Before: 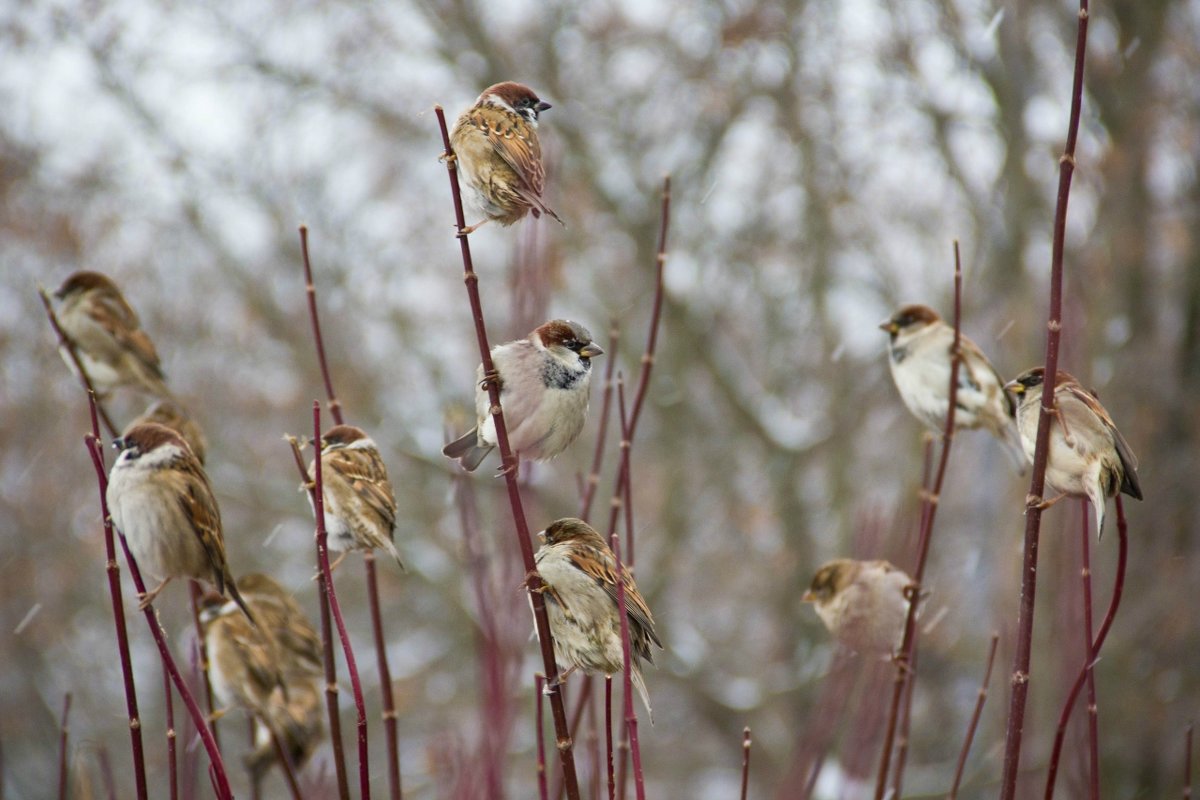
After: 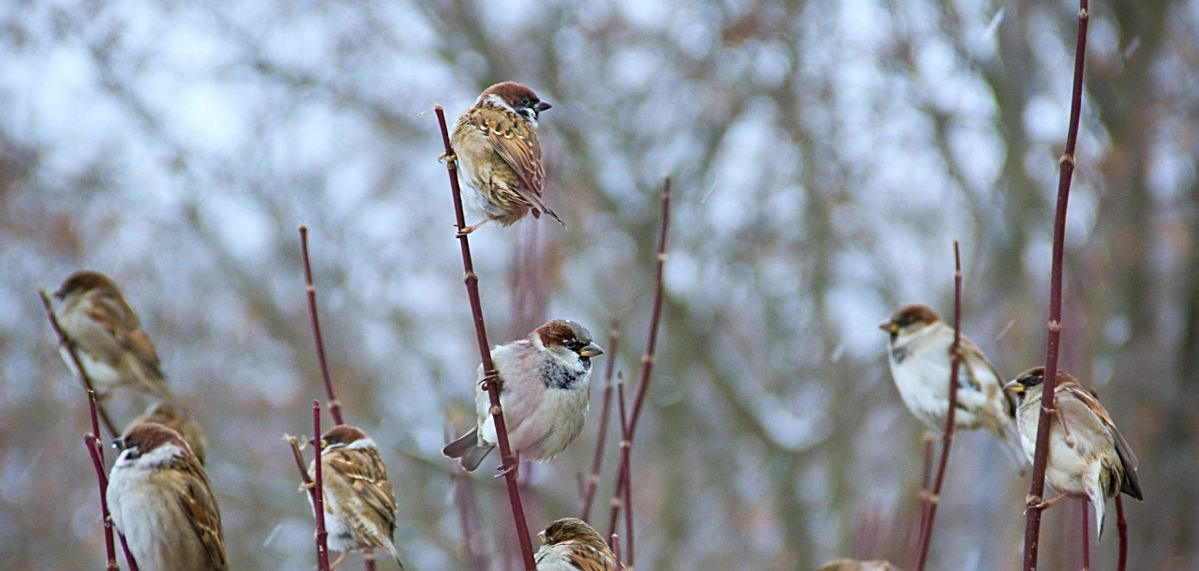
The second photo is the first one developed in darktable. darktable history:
sharpen: on, module defaults
velvia: strength 10.12%
color calibration: x 0.37, y 0.382, temperature 4316.3 K
crop: right 0%, bottom 28.601%
